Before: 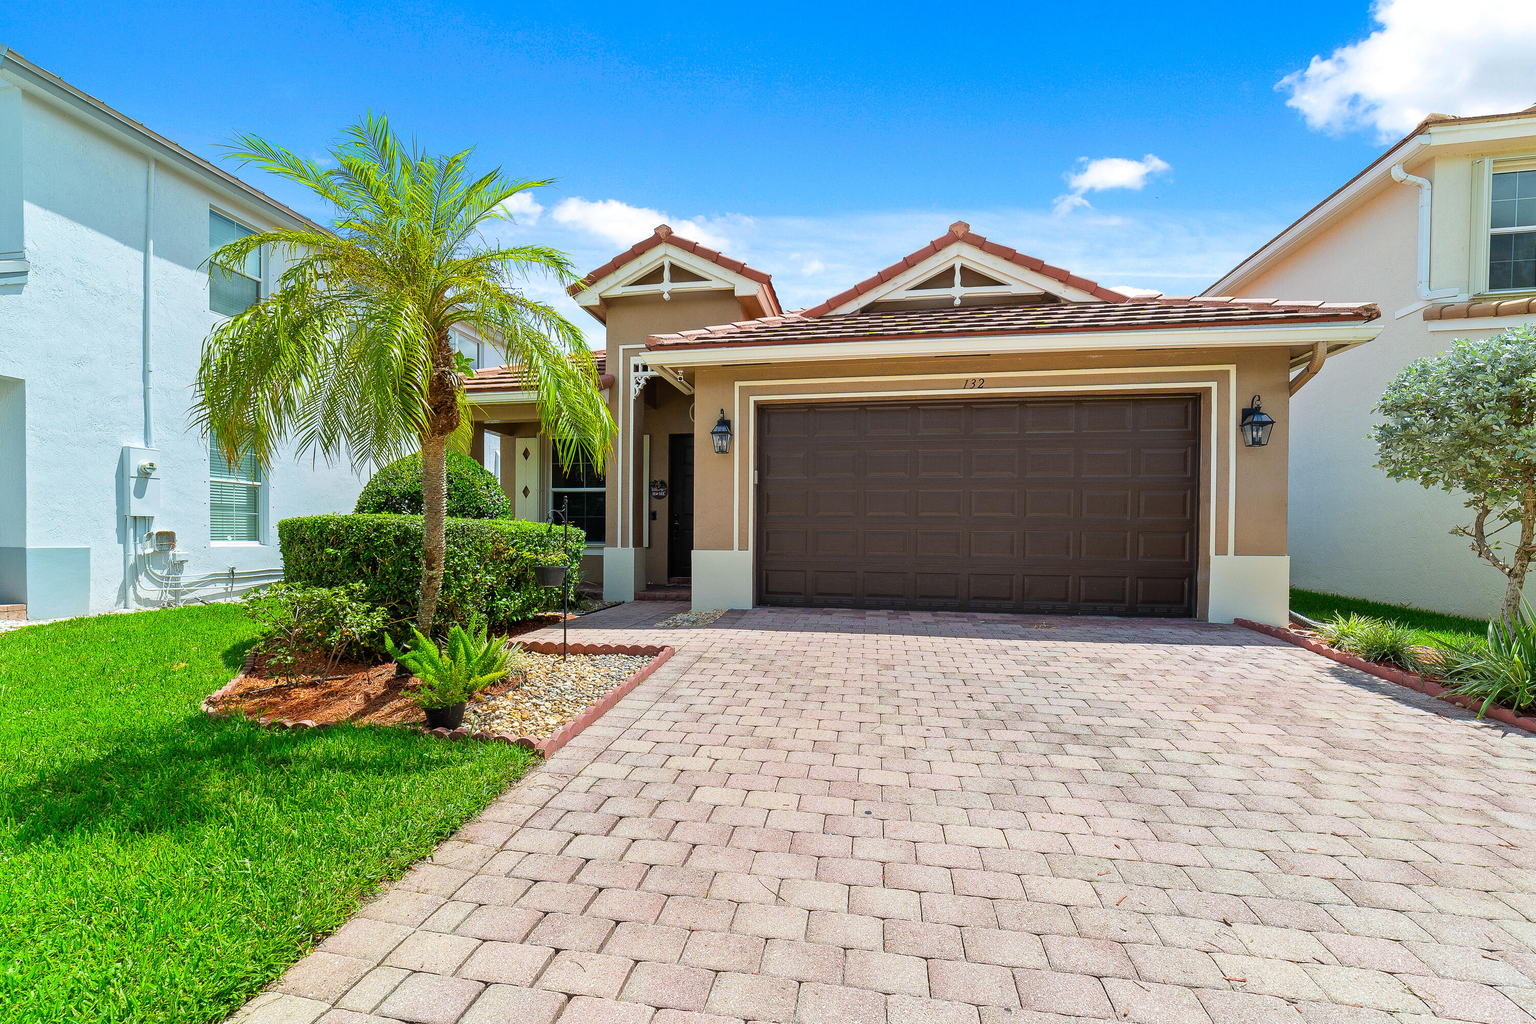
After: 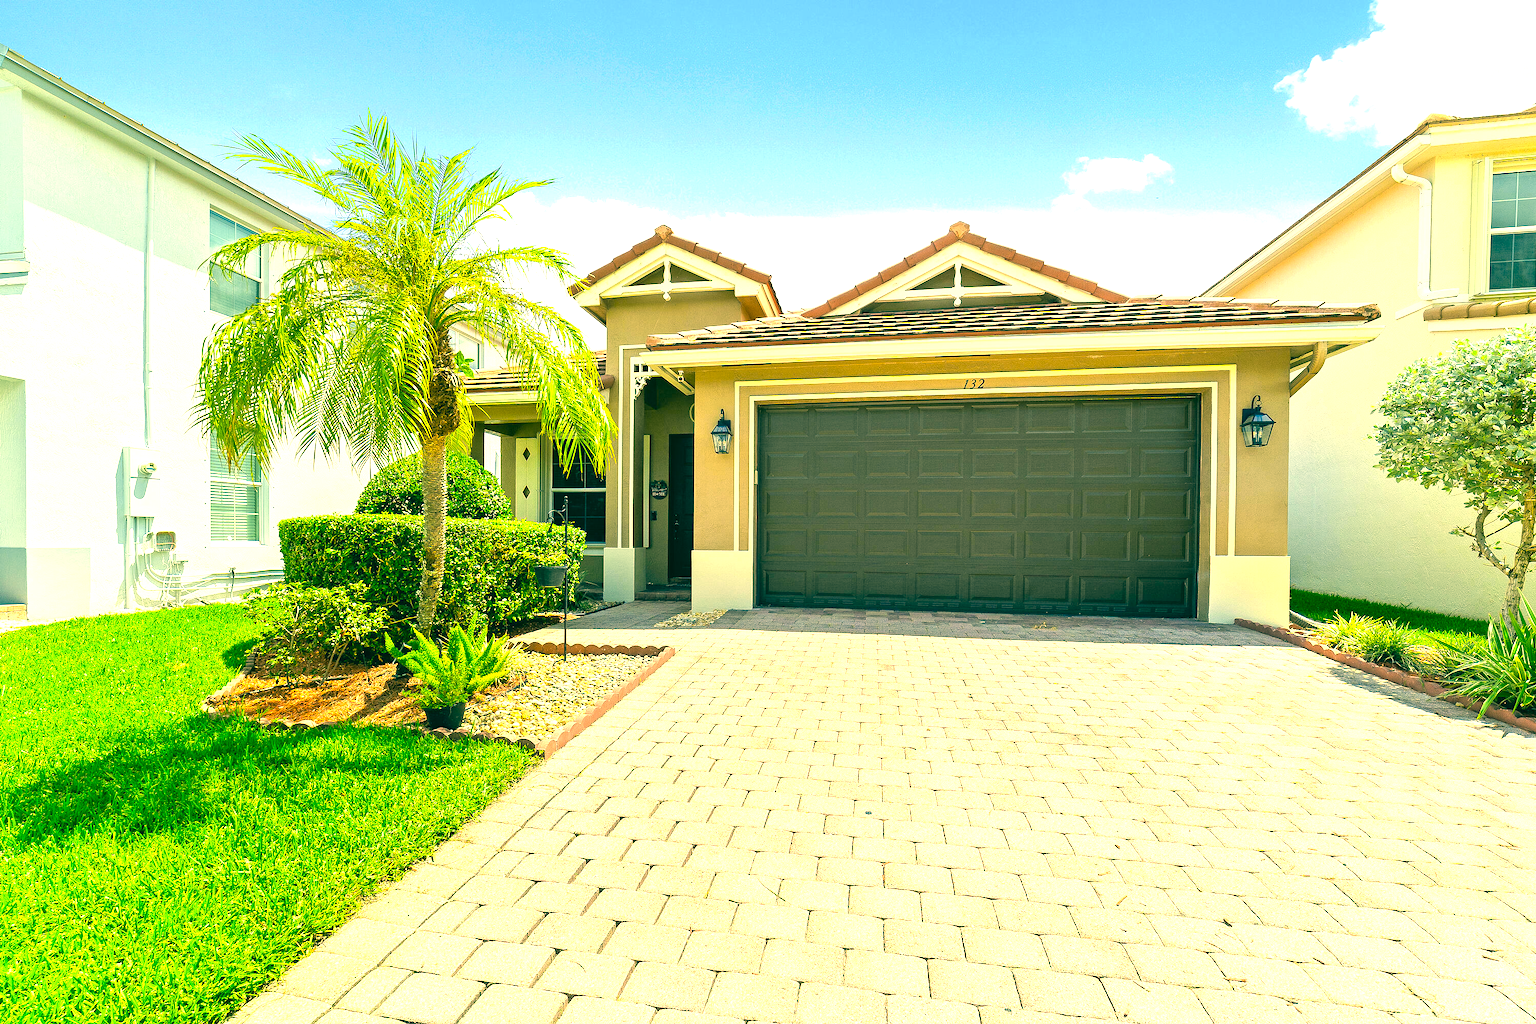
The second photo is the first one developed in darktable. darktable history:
exposure: black level correction 0, exposure 1.199 EV, compensate highlight preservation false
color correction: highlights a* 1.86, highlights b* 34.21, shadows a* -36.34, shadows b* -5.79
